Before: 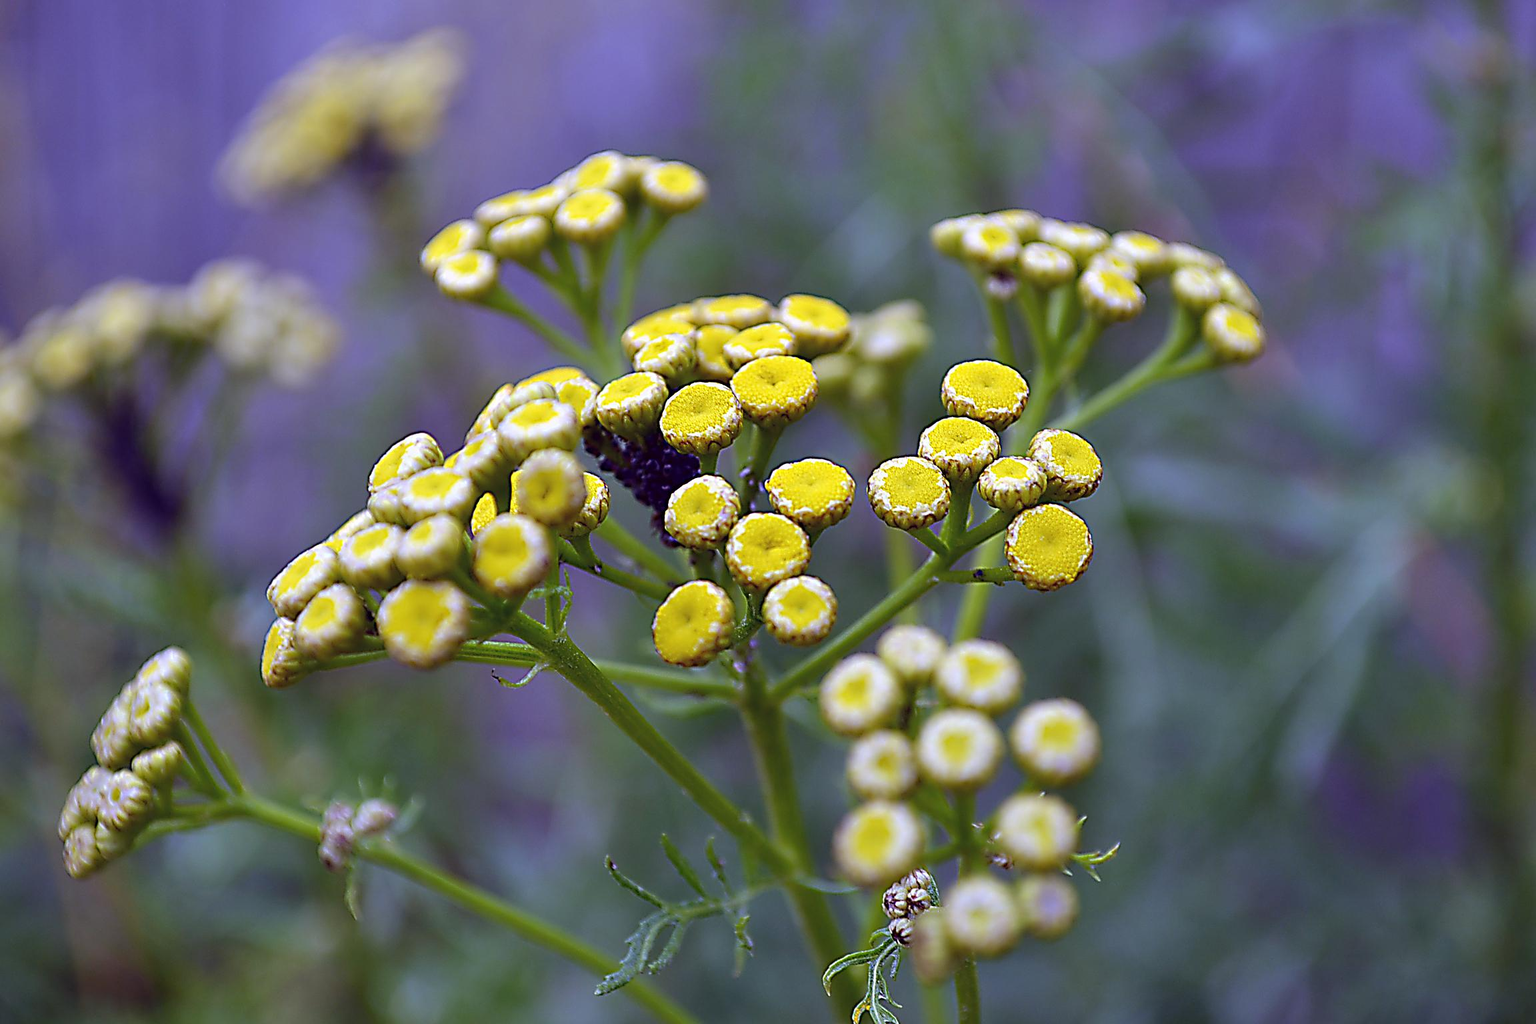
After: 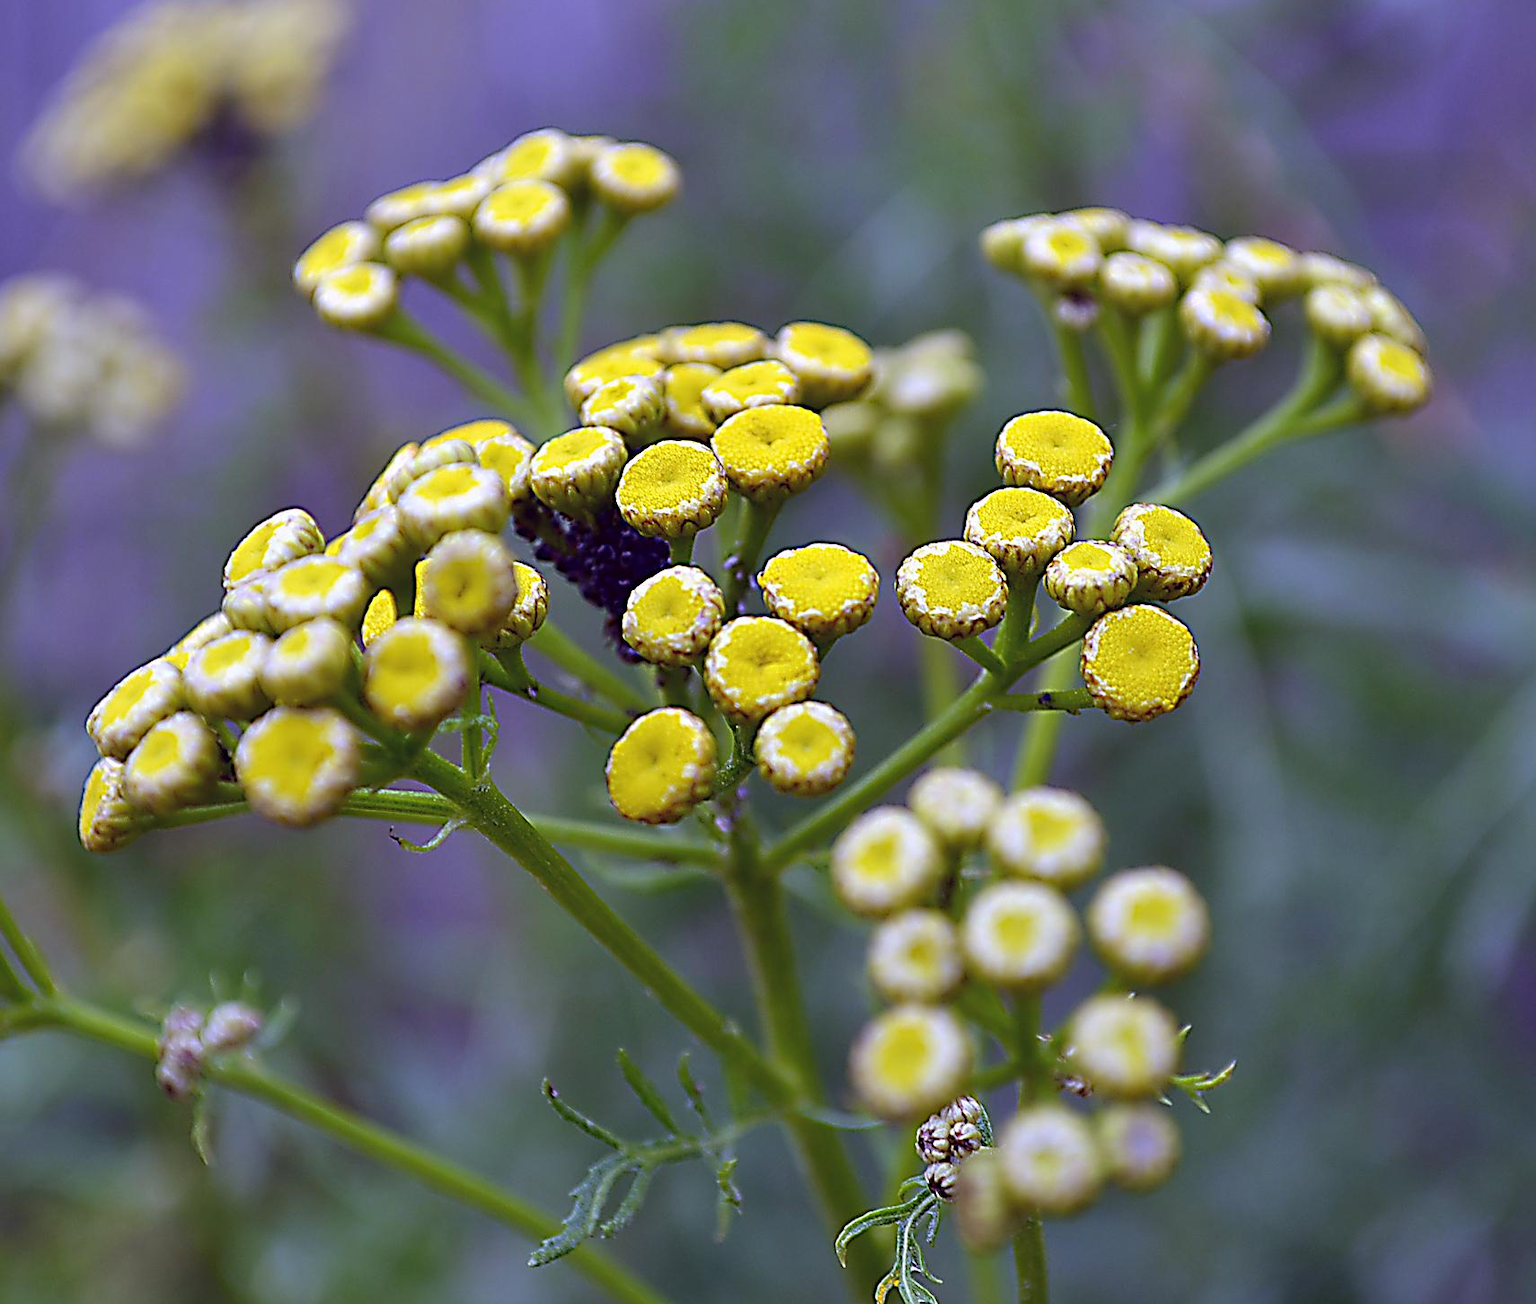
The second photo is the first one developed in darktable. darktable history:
crop and rotate: left 13.2%, top 5.412%, right 12.569%
